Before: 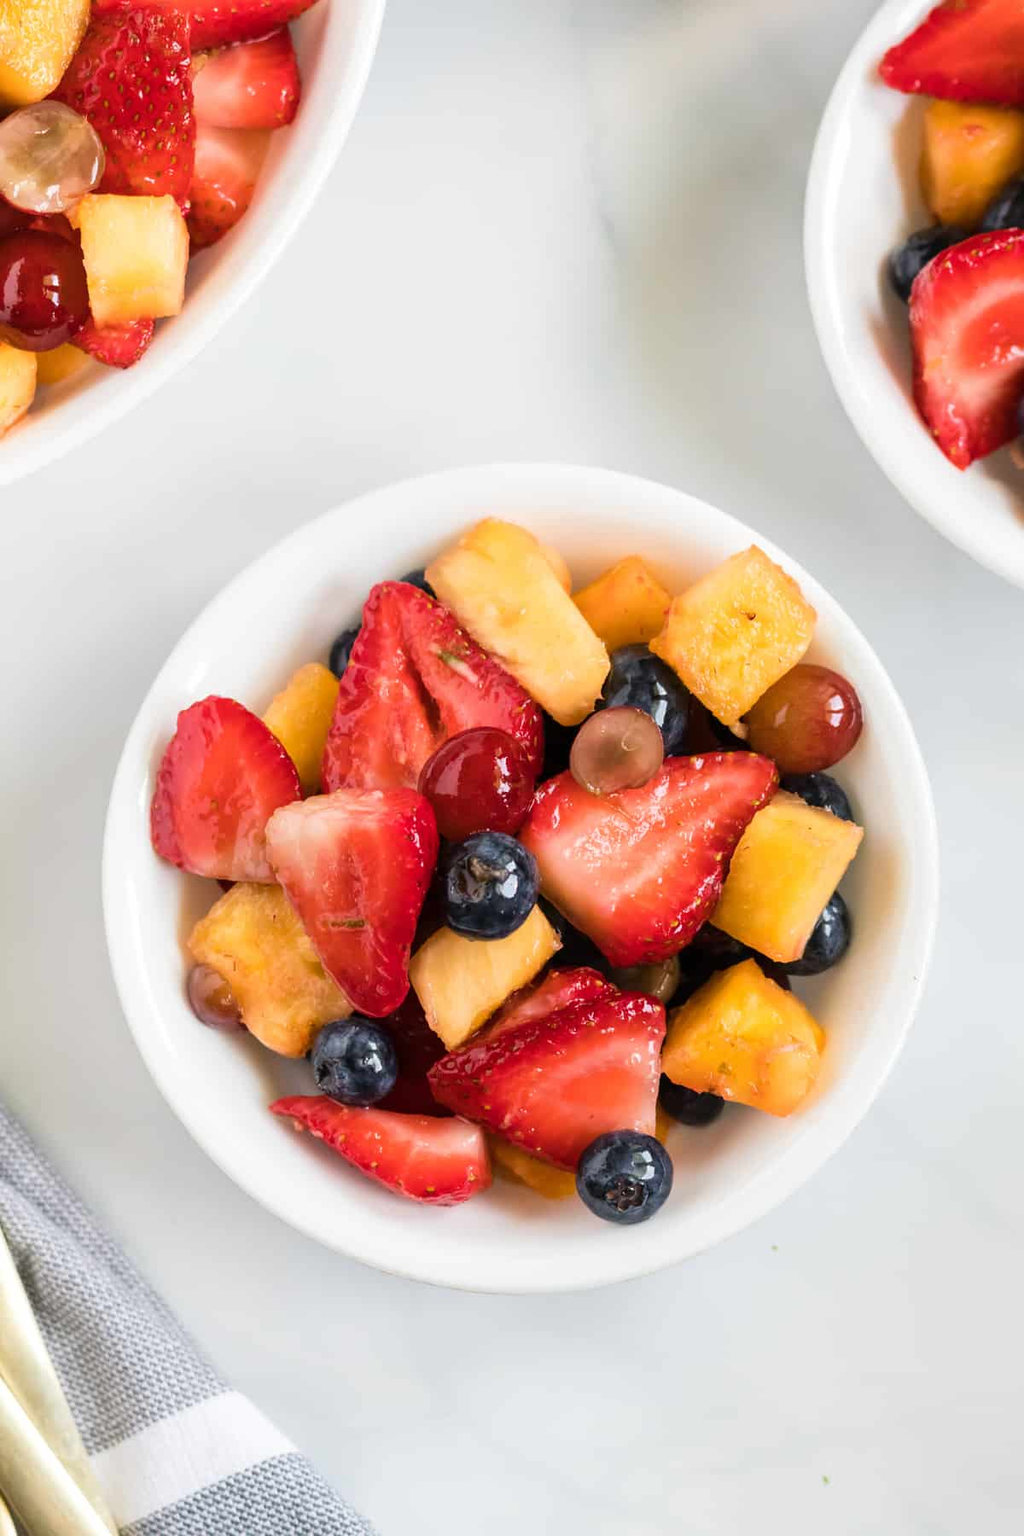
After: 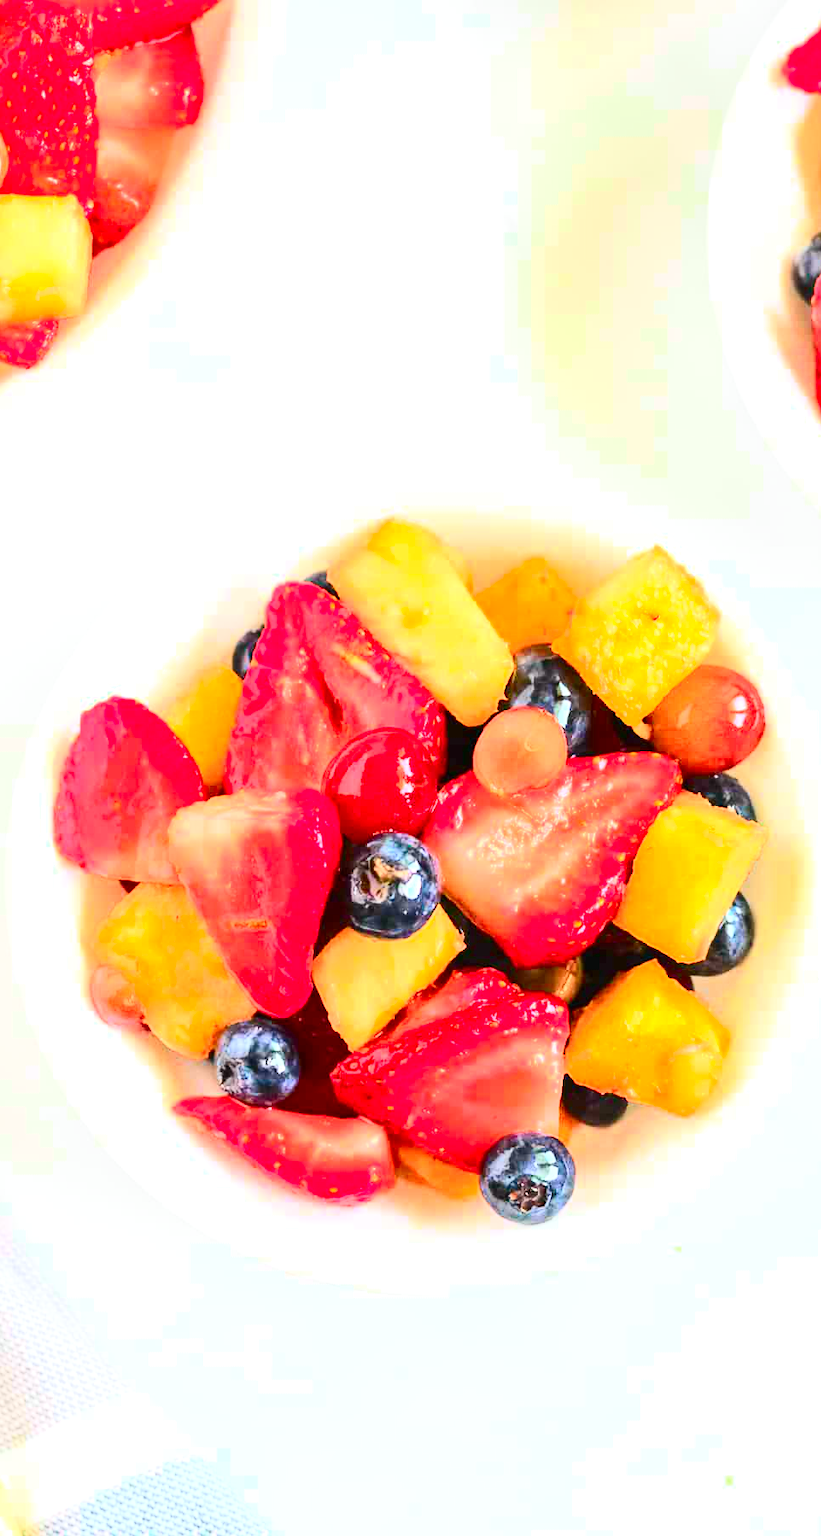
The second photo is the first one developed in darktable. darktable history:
crop and rotate: left 9.503%, right 10.266%
exposure: black level correction 0, exposure 1.001 EV, compensate exposure bias true, compensate highlight preservation false
tone curve: curves: ch0 [(0, 0.003) (0.044, 0.032) (0.12, 0.089) (0.197, 0.168) (0.281, 0.273) (0.468, 0.548) (0.588, 0.71) (0.701, 0.815) (0.86, 0.922) (1, 0.982)]; ch1 [(0, 0) (0.247, 0.215) (0.433, 0.382) (0.466, 0.426) (0.493, 0.481) (0.501, 0.5) (0.517, 0.524) (0.557, 0.582) (0.598, 0.651) (0.671, 0.735) (0.796, 0.85) (1, 1)]; ch2 [(0, 0) (0.249, 0.216) (0.357, 0.317) (0.448, 0.432) (0.478, 0.492) (0.498, 0.499) (0.517, 0.53) (0.537, 0.57) (0.569, 0.623) (0.61, 0.663) (0.706, 0.75) (0.808, 0.809) (0.991, 0.968)], color space Lab, independent channels, preserve colors none
contrast brightness saturation: contrast 0.239, brightness 0.242, saturation 0.378
shadows and highlights: shadows 20.01, highlights -20.52, soften with gaussian
